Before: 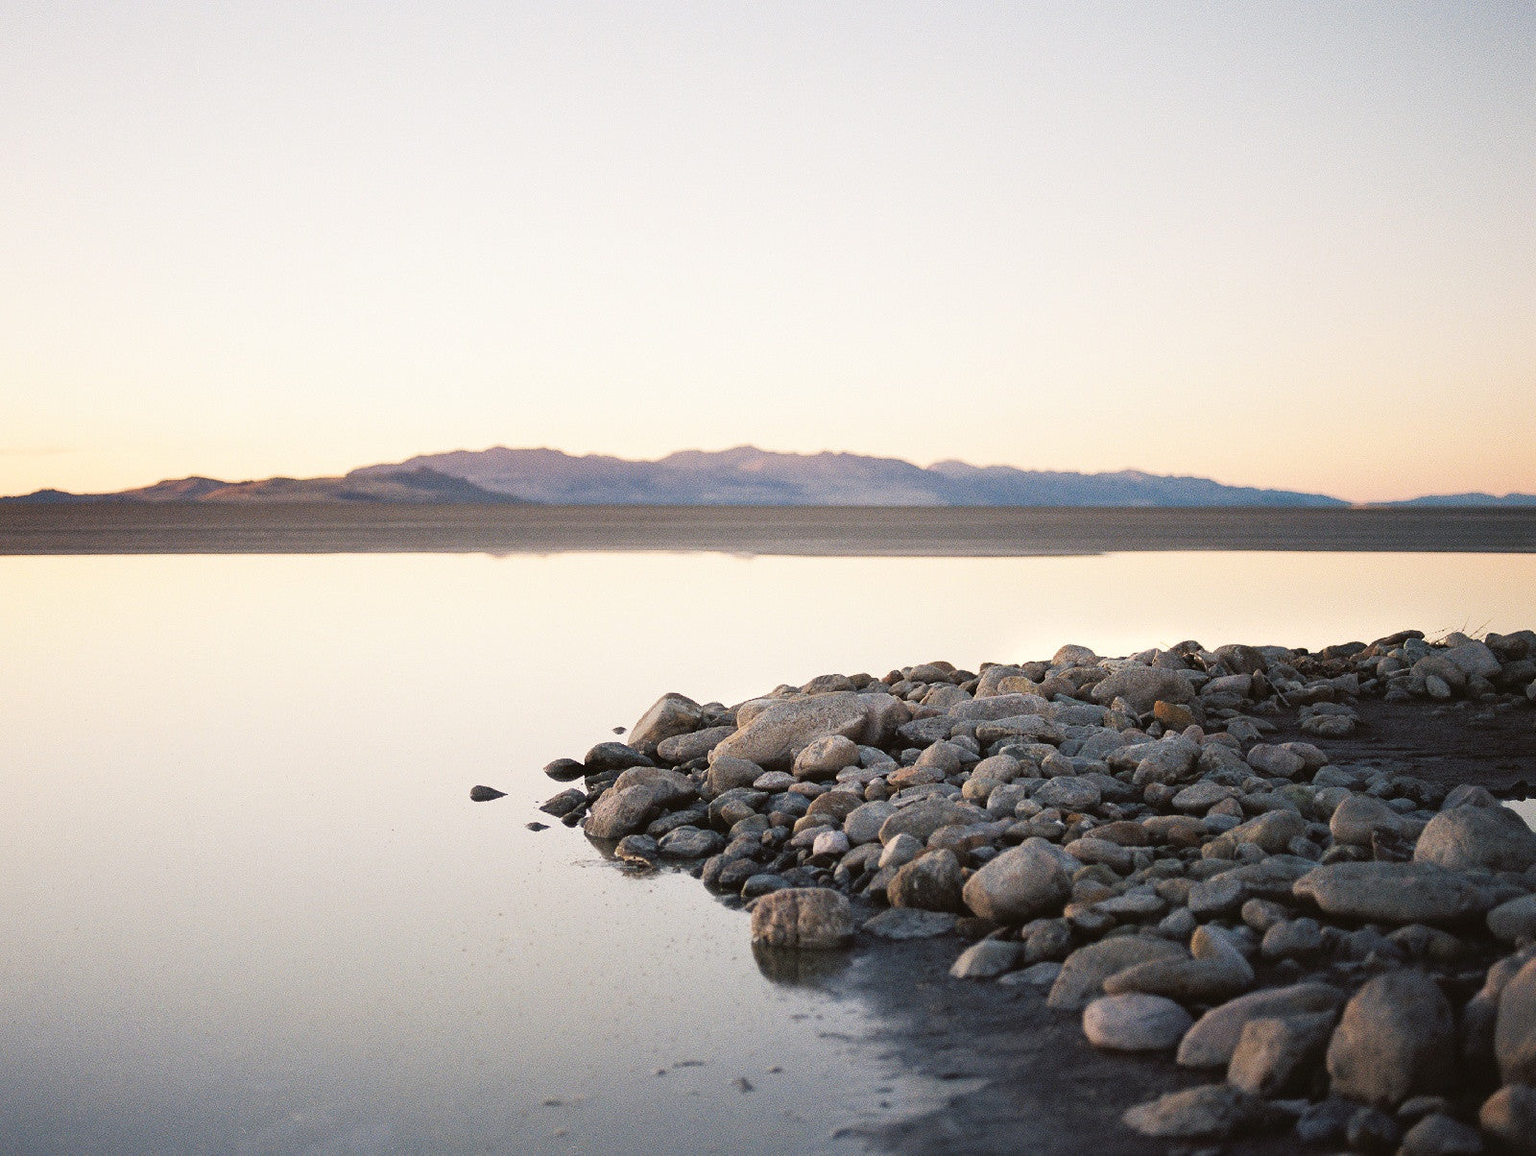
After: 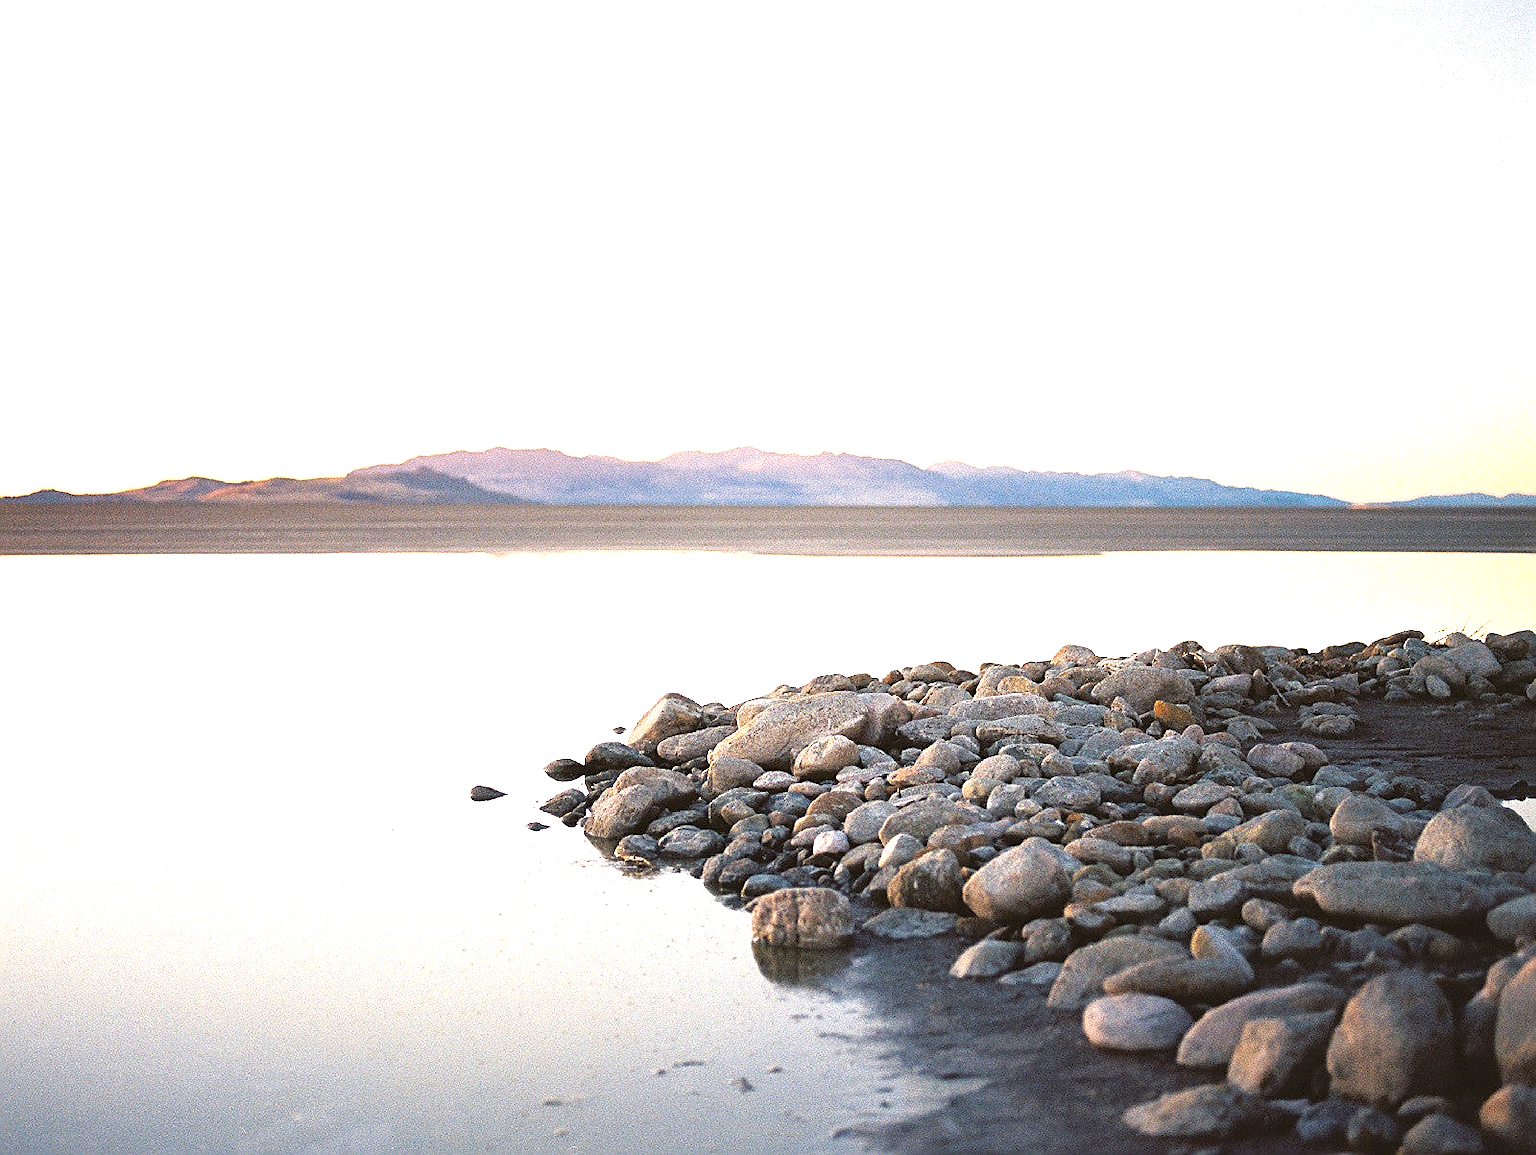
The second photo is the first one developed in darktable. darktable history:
exposure: black level correction 0, exposure 1 EV, compensate highlight preservation false
sharpen: on, module defaults
color balance: output saturation 120%
